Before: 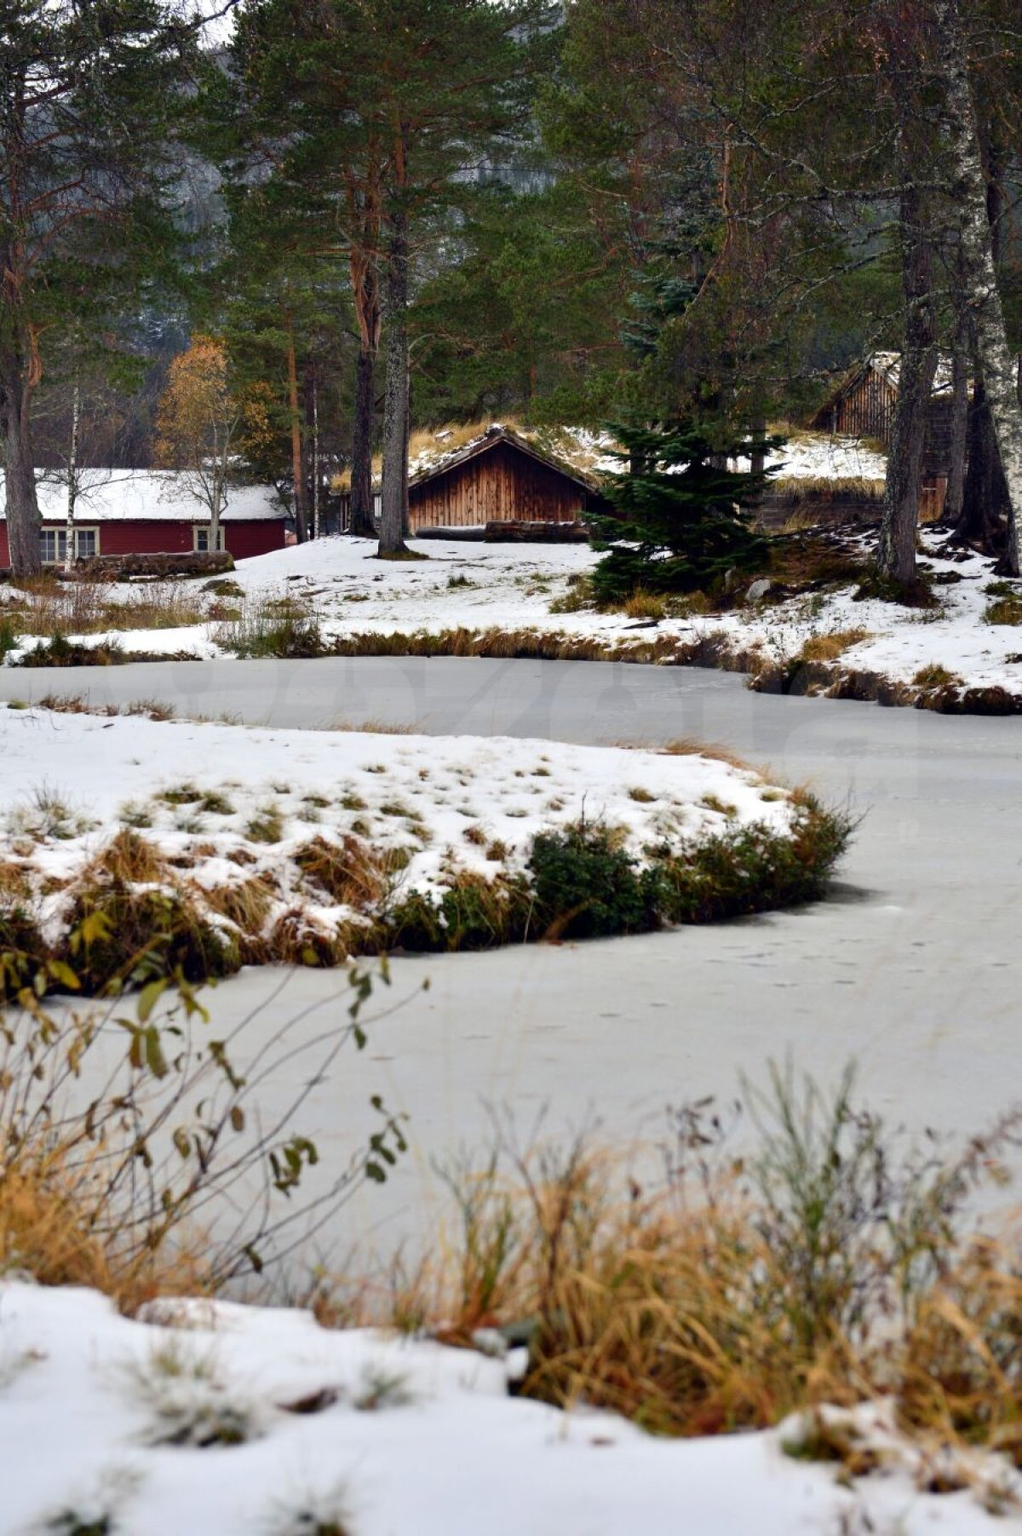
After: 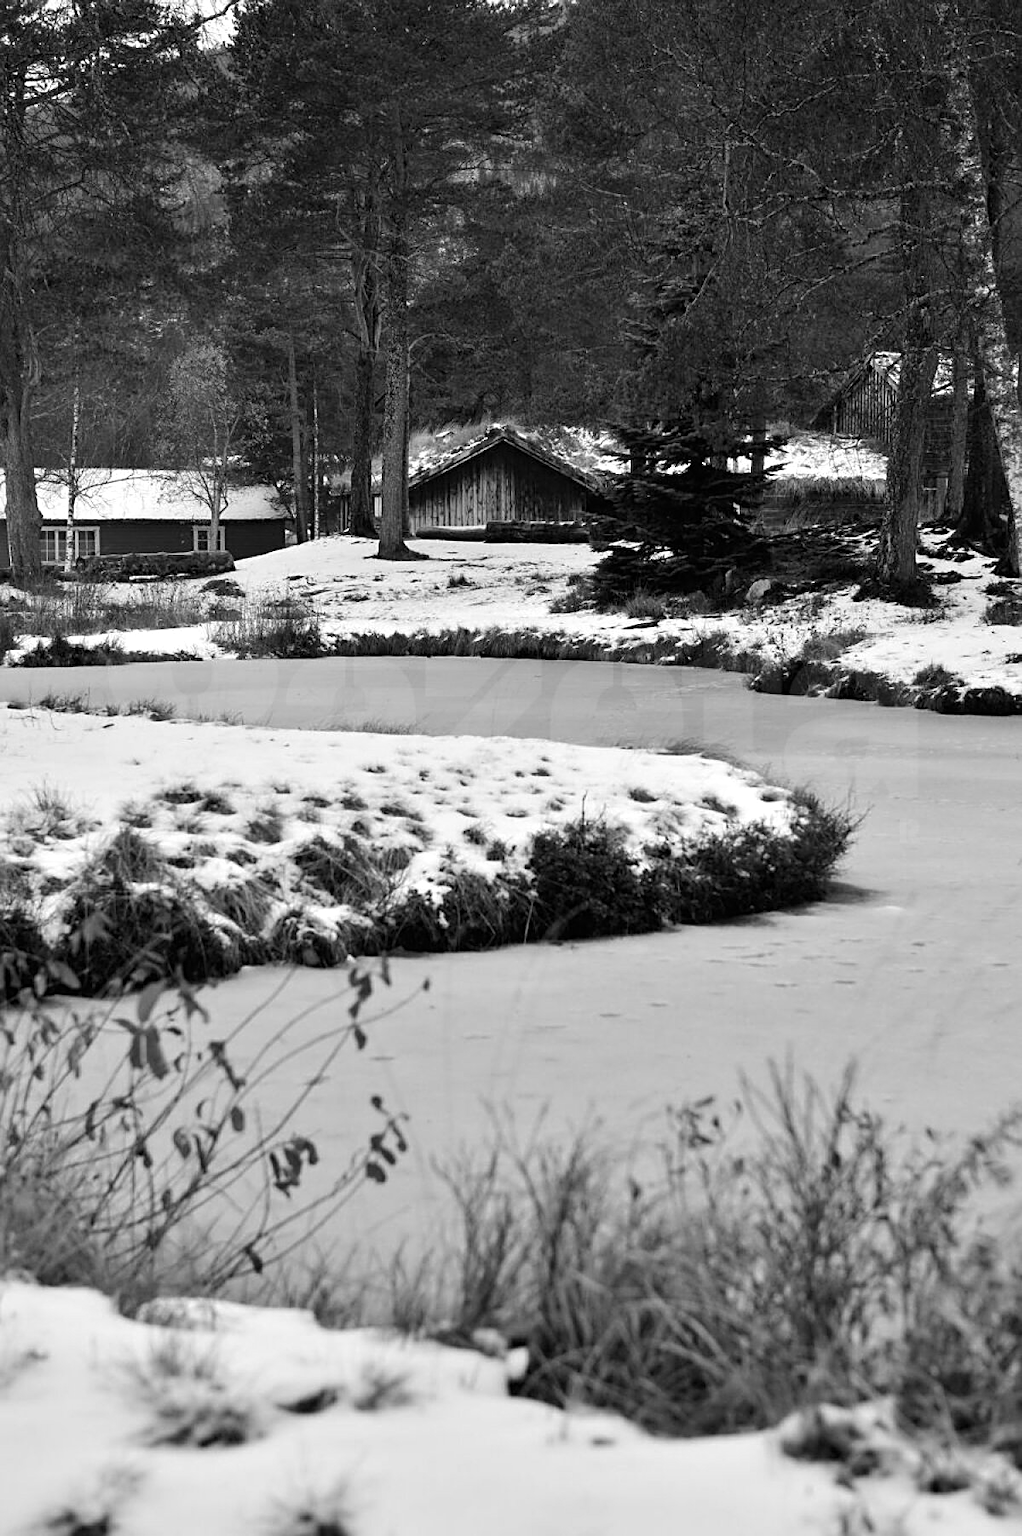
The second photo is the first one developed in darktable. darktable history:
color calibration: output gray [0.31, 0.36, 0.33, 0], illuminant custom, x 0.373, y 0.389, temperature 4249.3 K
sharpen: on, module defaults
